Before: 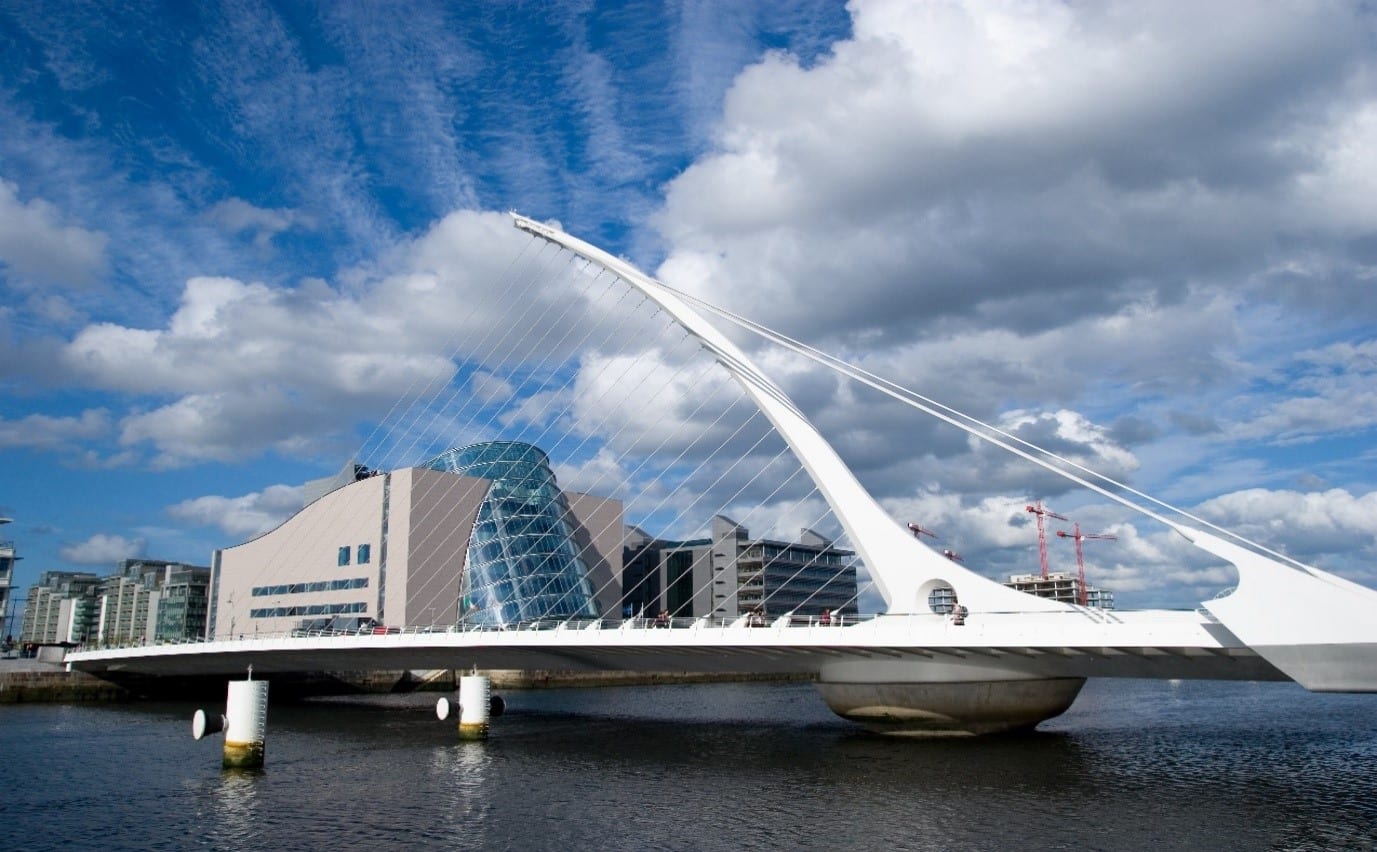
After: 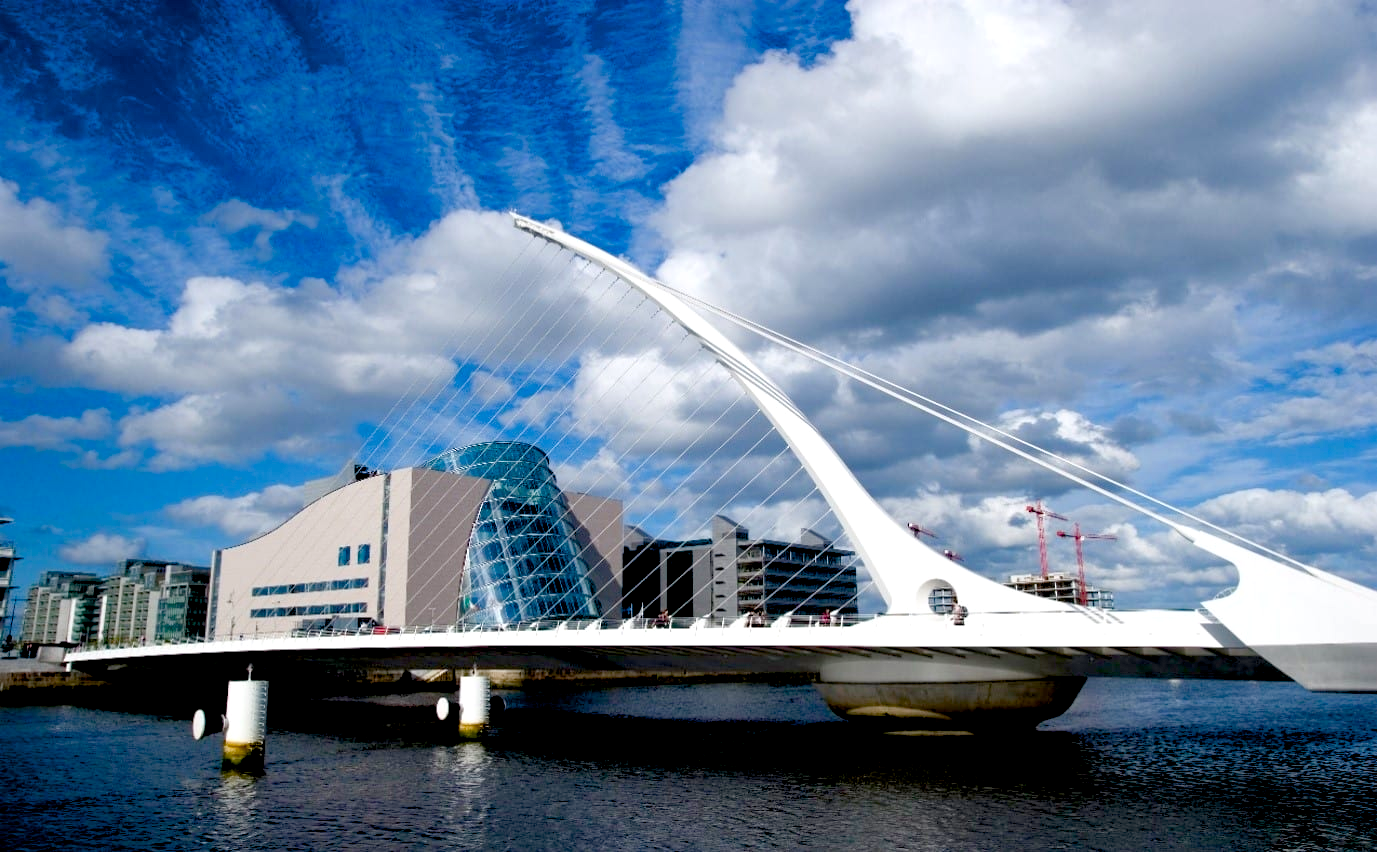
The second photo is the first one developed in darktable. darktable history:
color balance rgb: perceptual saturation grading › global saturation 20%, perceptual saturation grading › highlights -25.178%, perceptual saturation grading › shadows 49.85%
exposure: black level correction 0.025, exposure 0.184 EV, compensate exposure bias true, compensate highlight preservation false
